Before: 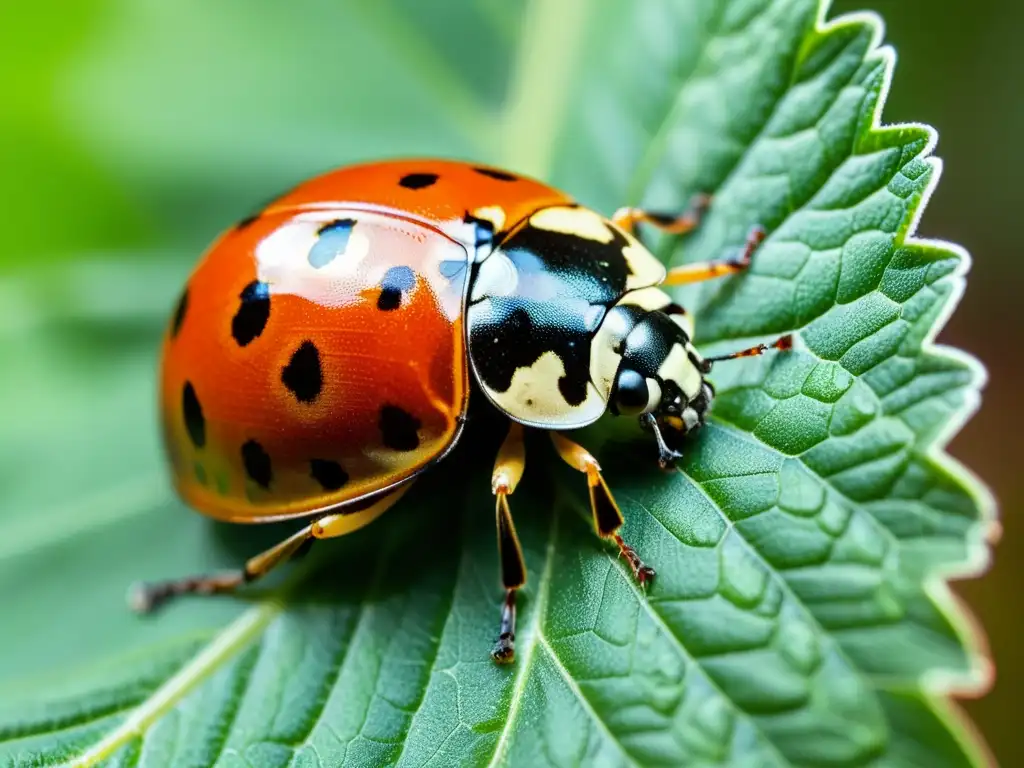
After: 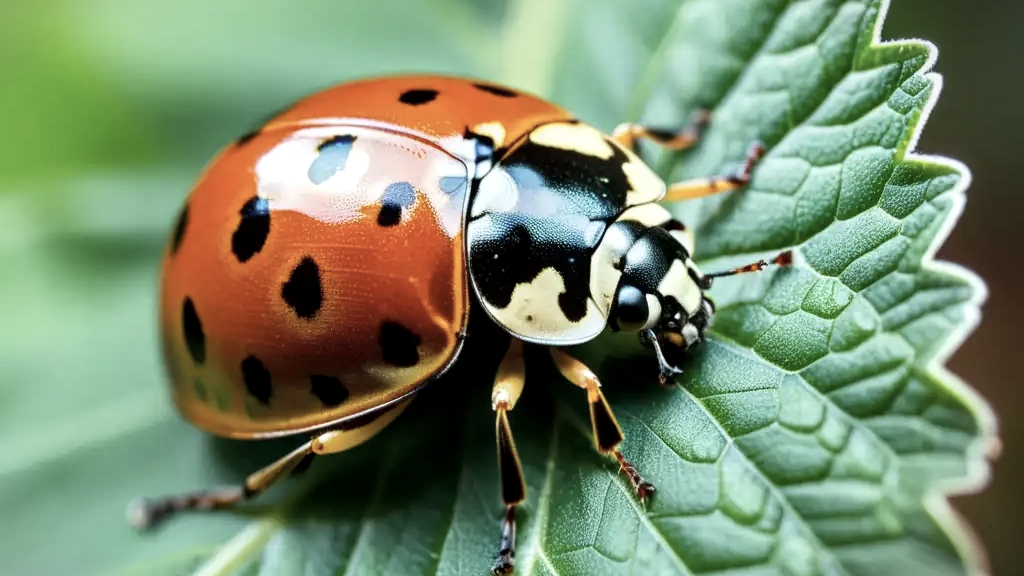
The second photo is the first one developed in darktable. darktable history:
local contrast: highlights 107%, shadows 97%, detail 119%, midtone range 0.2
contrast brightness saturation: contrast 0.103, saturation -0.291
crop: top 11.045%, bottom 13.951%
vignetting: fall-off start 100.43%, center (-0.119, -0.008), width/height ratio 1.32, unbound false
